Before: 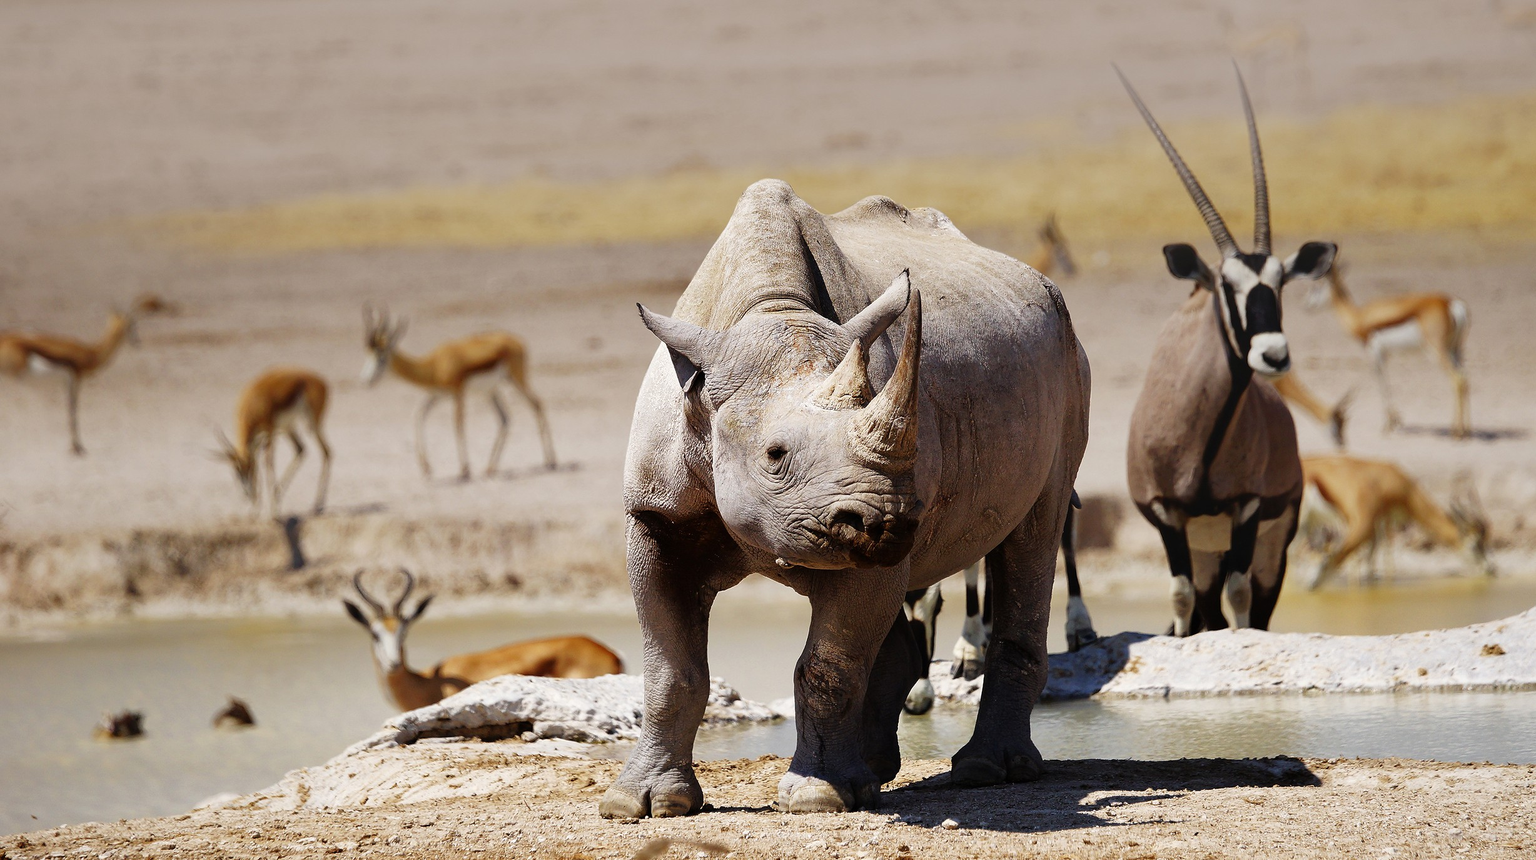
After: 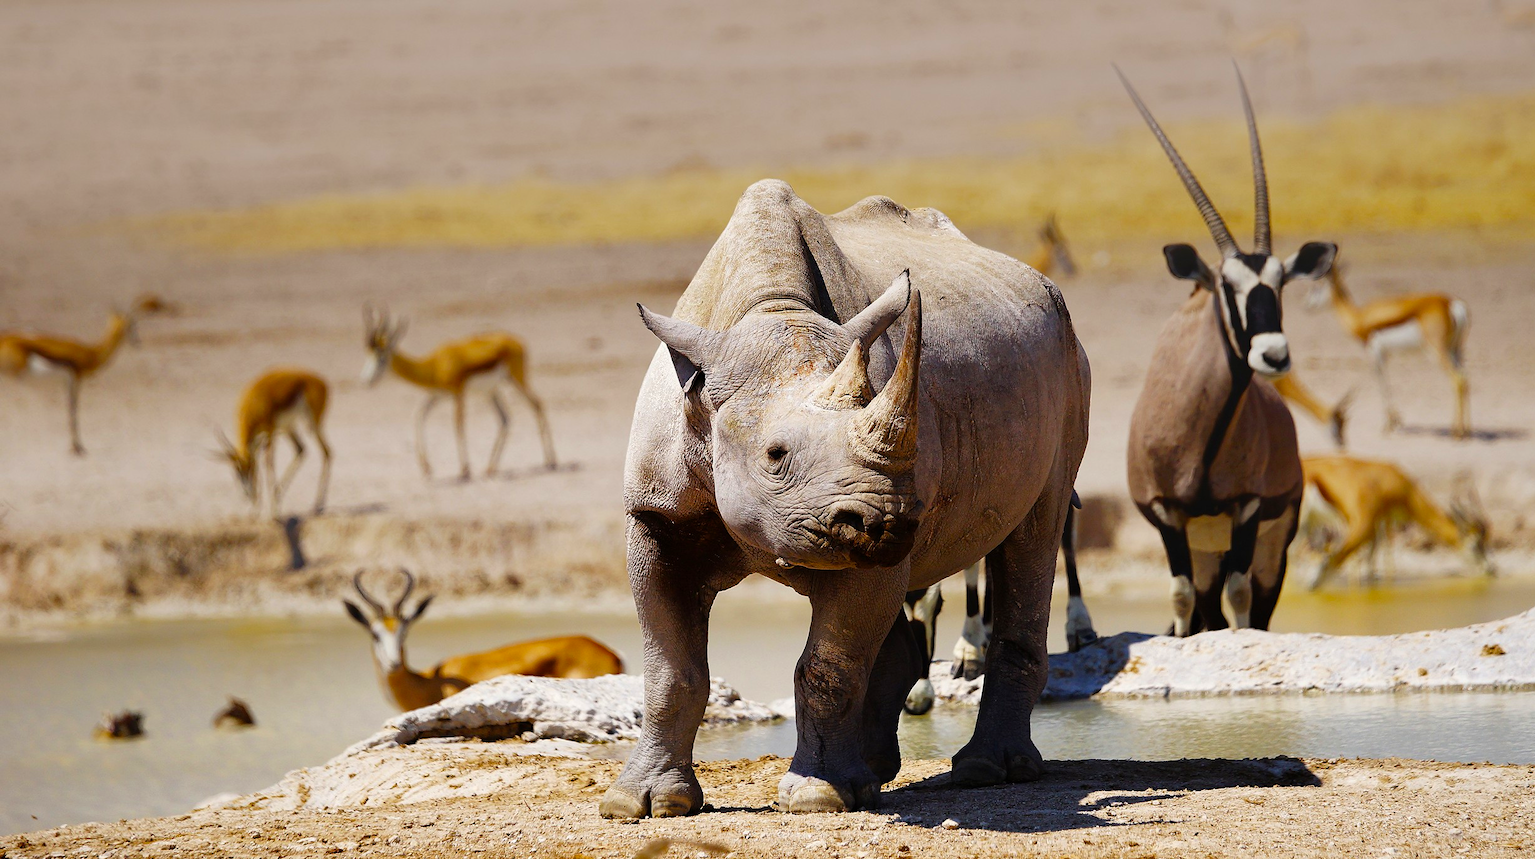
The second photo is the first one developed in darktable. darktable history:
color balance rgb: perceptual saturation grading › global saturation 40.099%
